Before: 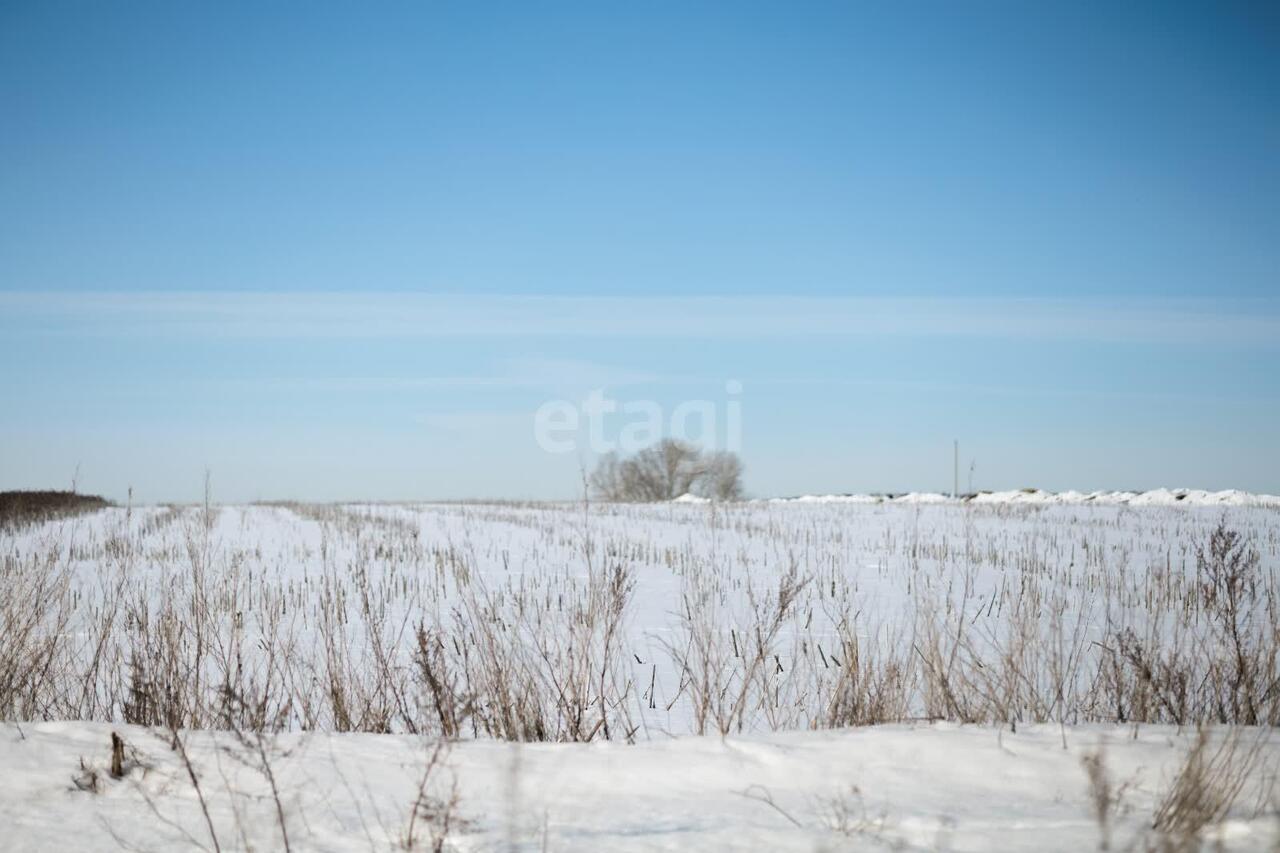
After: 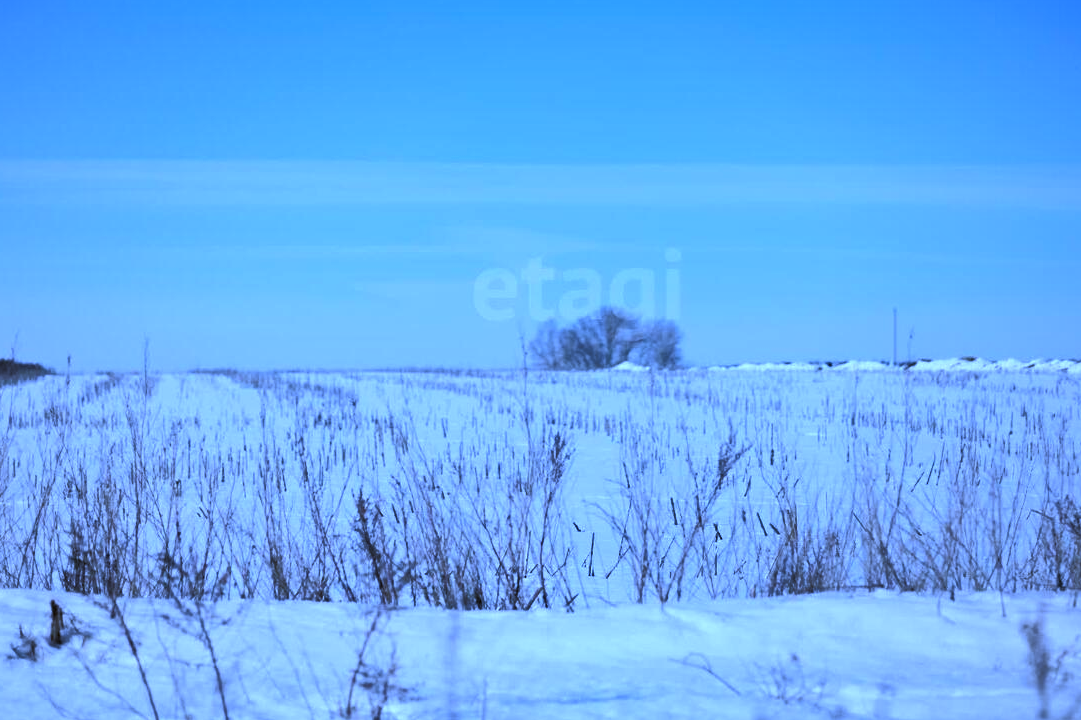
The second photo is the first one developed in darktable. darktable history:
crop and rotate: left 4.842%, top 15.51%, right 10.668%
shadows and highlights: shadows 32.83, highlights -47.7, soften with gaussian
white balance: red 0.766, blue 1.537
